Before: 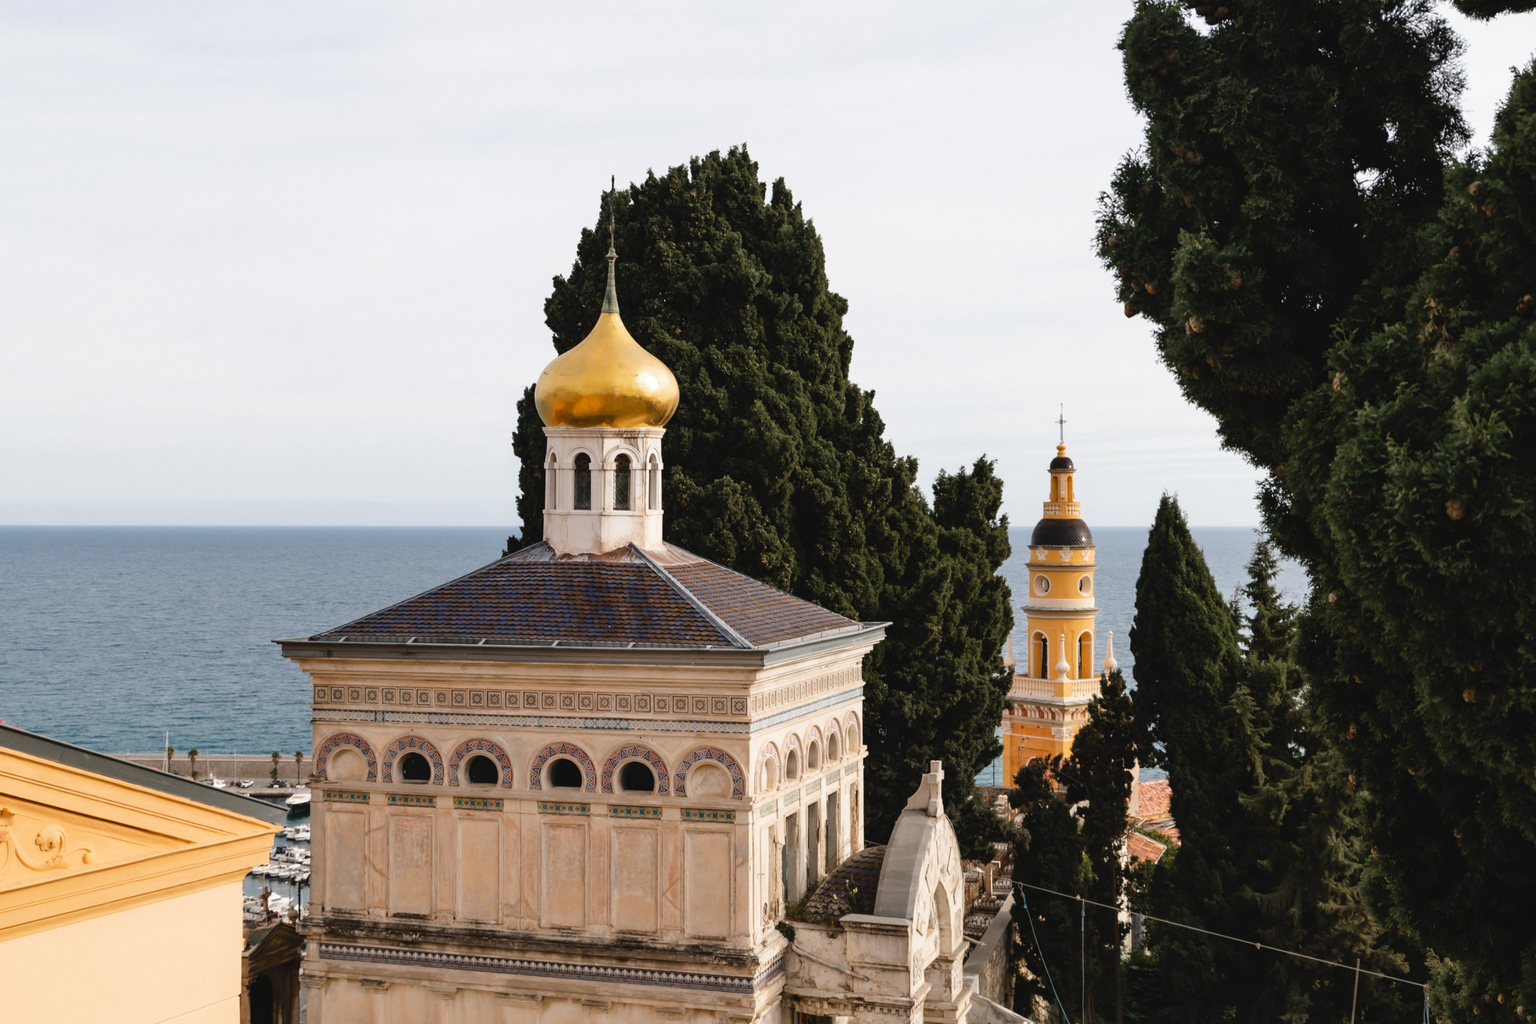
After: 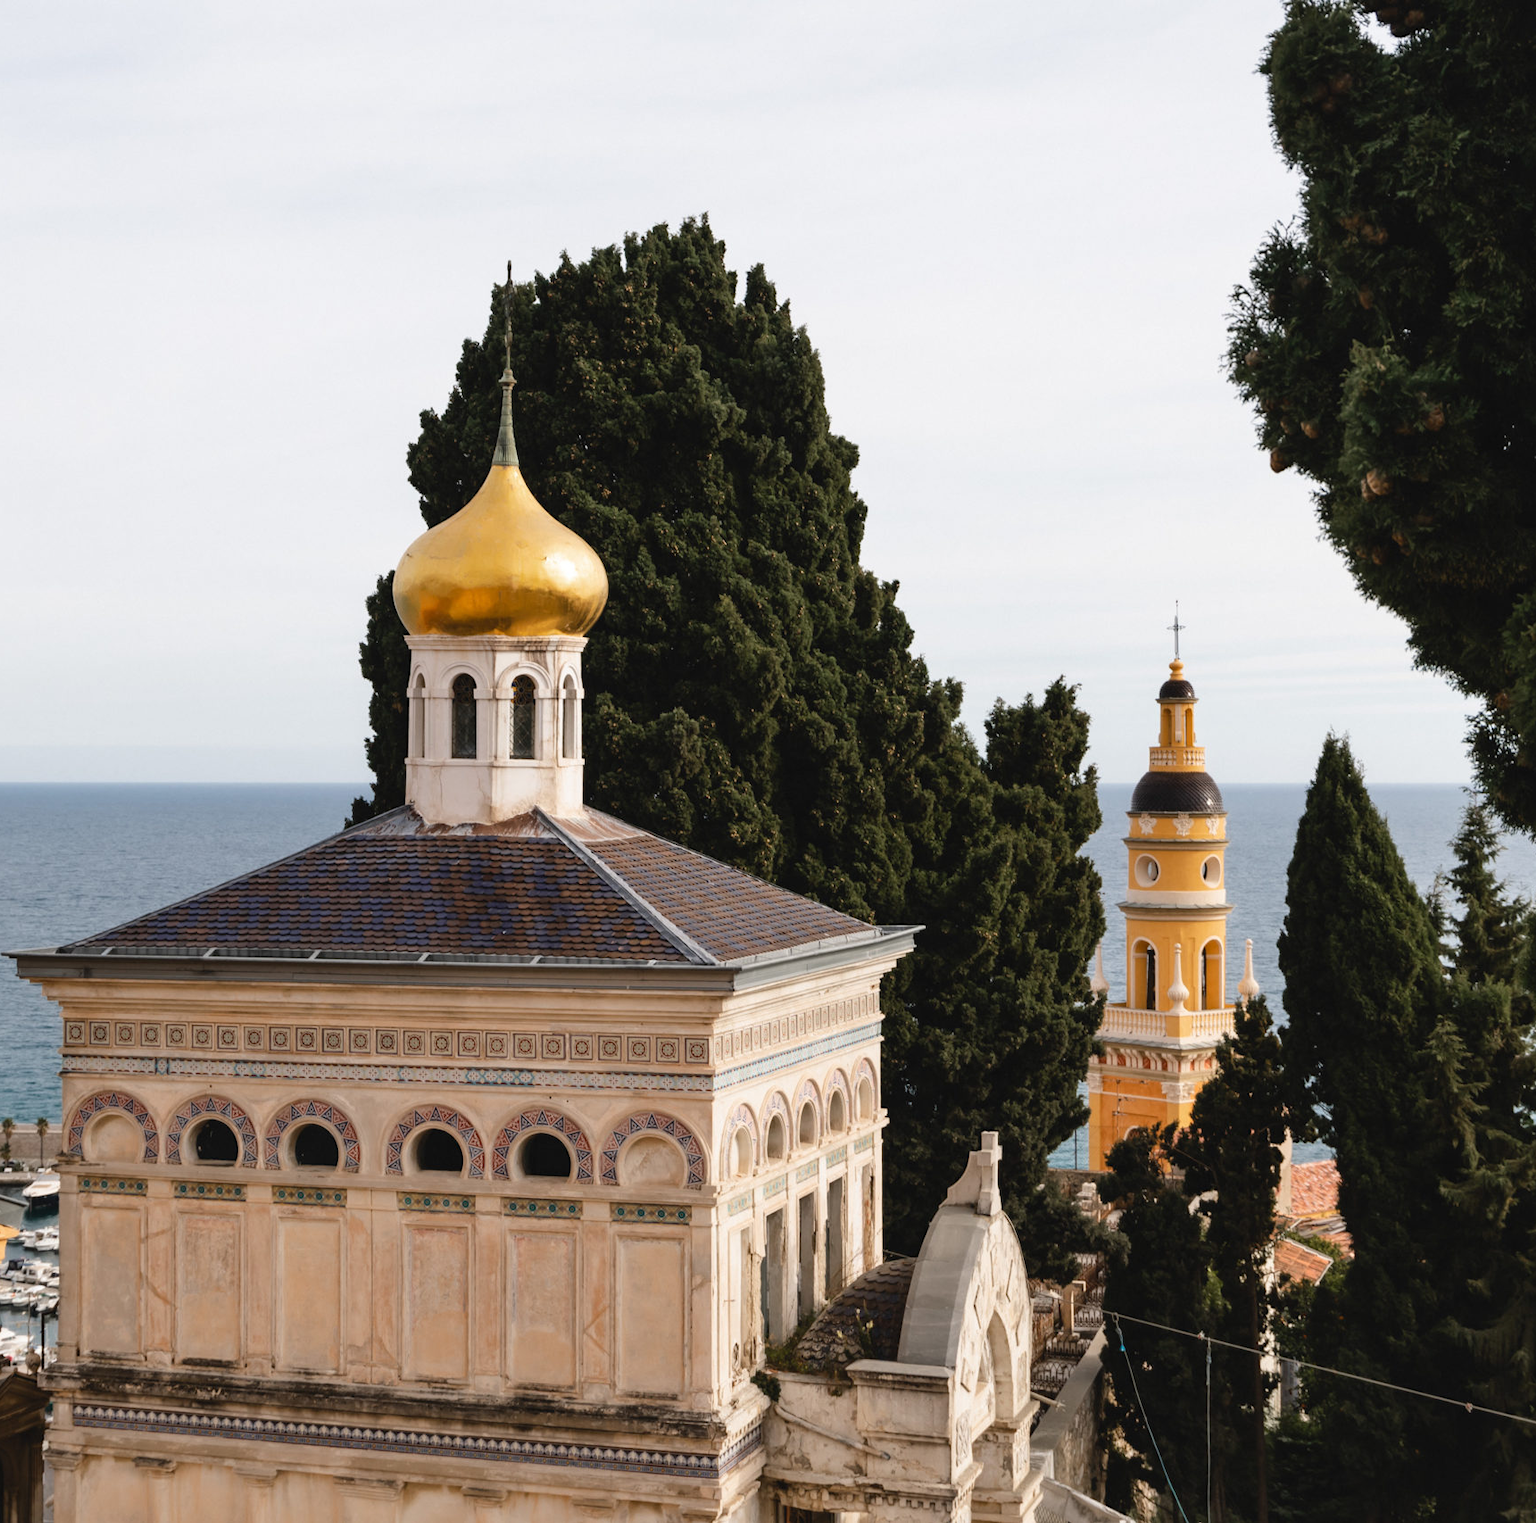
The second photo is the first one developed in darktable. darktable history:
crop and rotate: left 17.624%, right 15.148%
